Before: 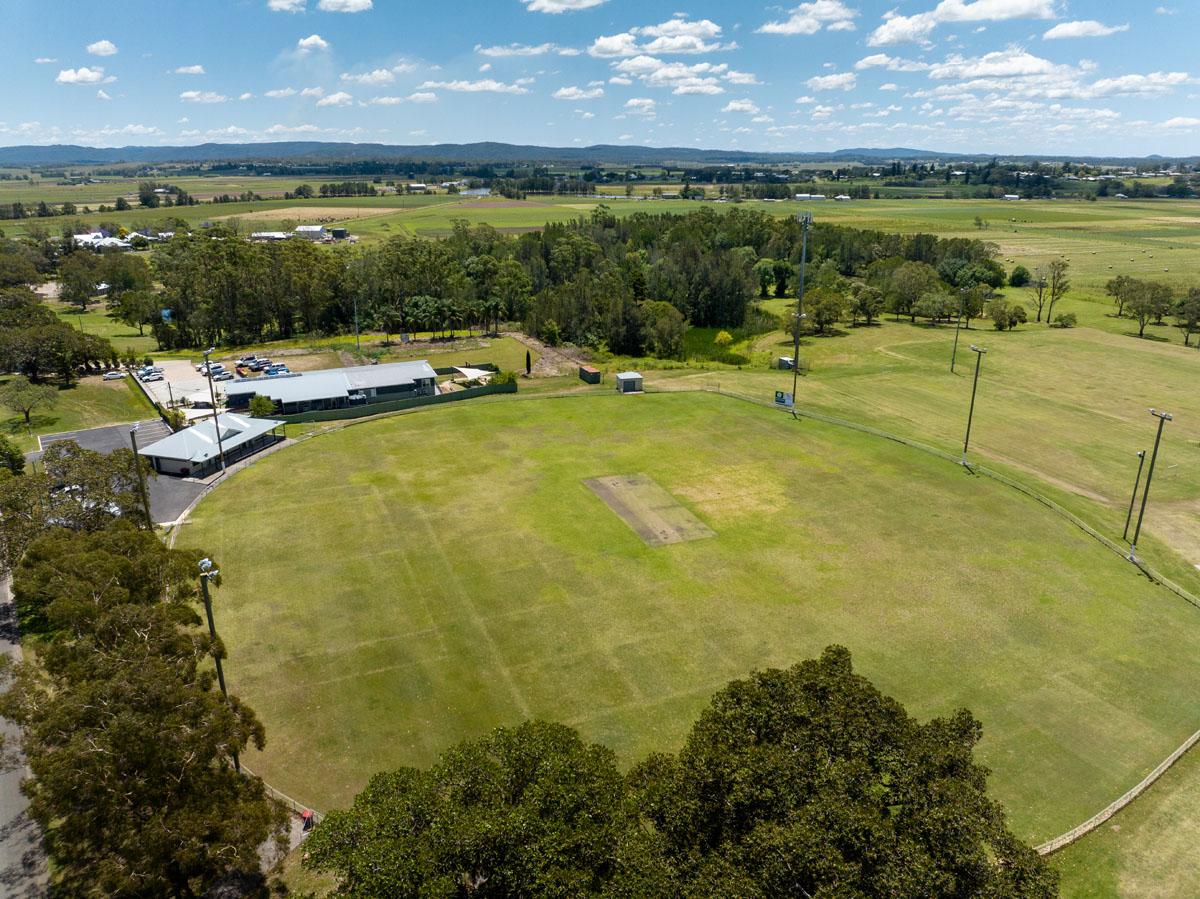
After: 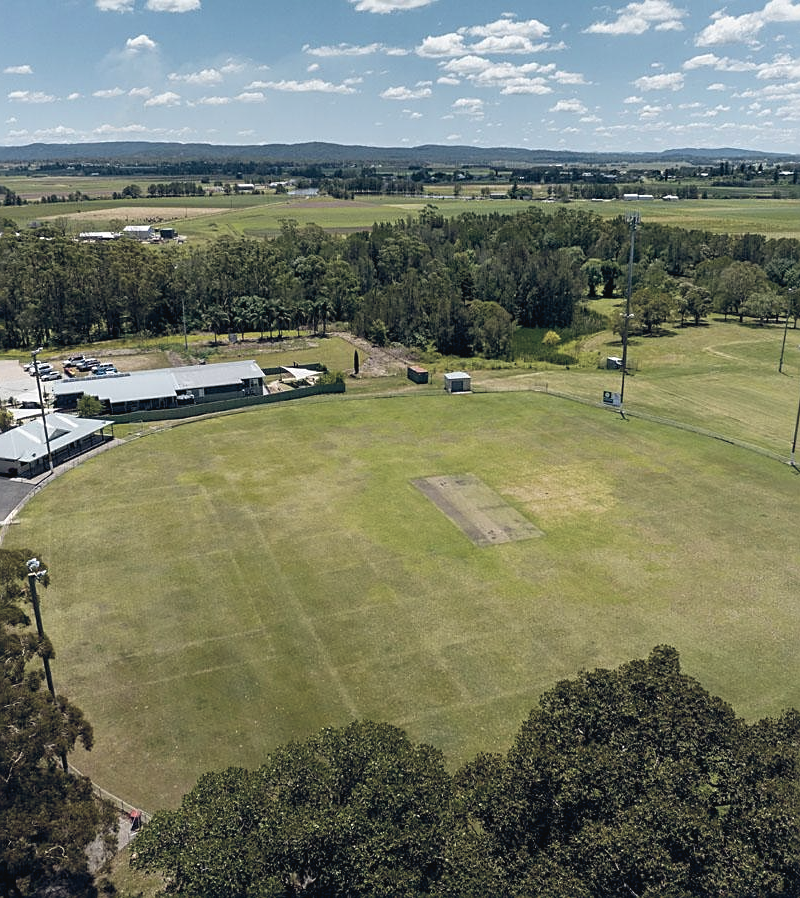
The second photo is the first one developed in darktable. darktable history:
sharpen: on, module defaults
color balance rgb: global offset › chroma 0.157%, global offset › hue 253.83°, perceptual saturation grading › global saturation 14.901%
contrast brightness saturation: contrast -0.058, saturation -0.41
crop and rotate: left 14.369%, right 18.926%
